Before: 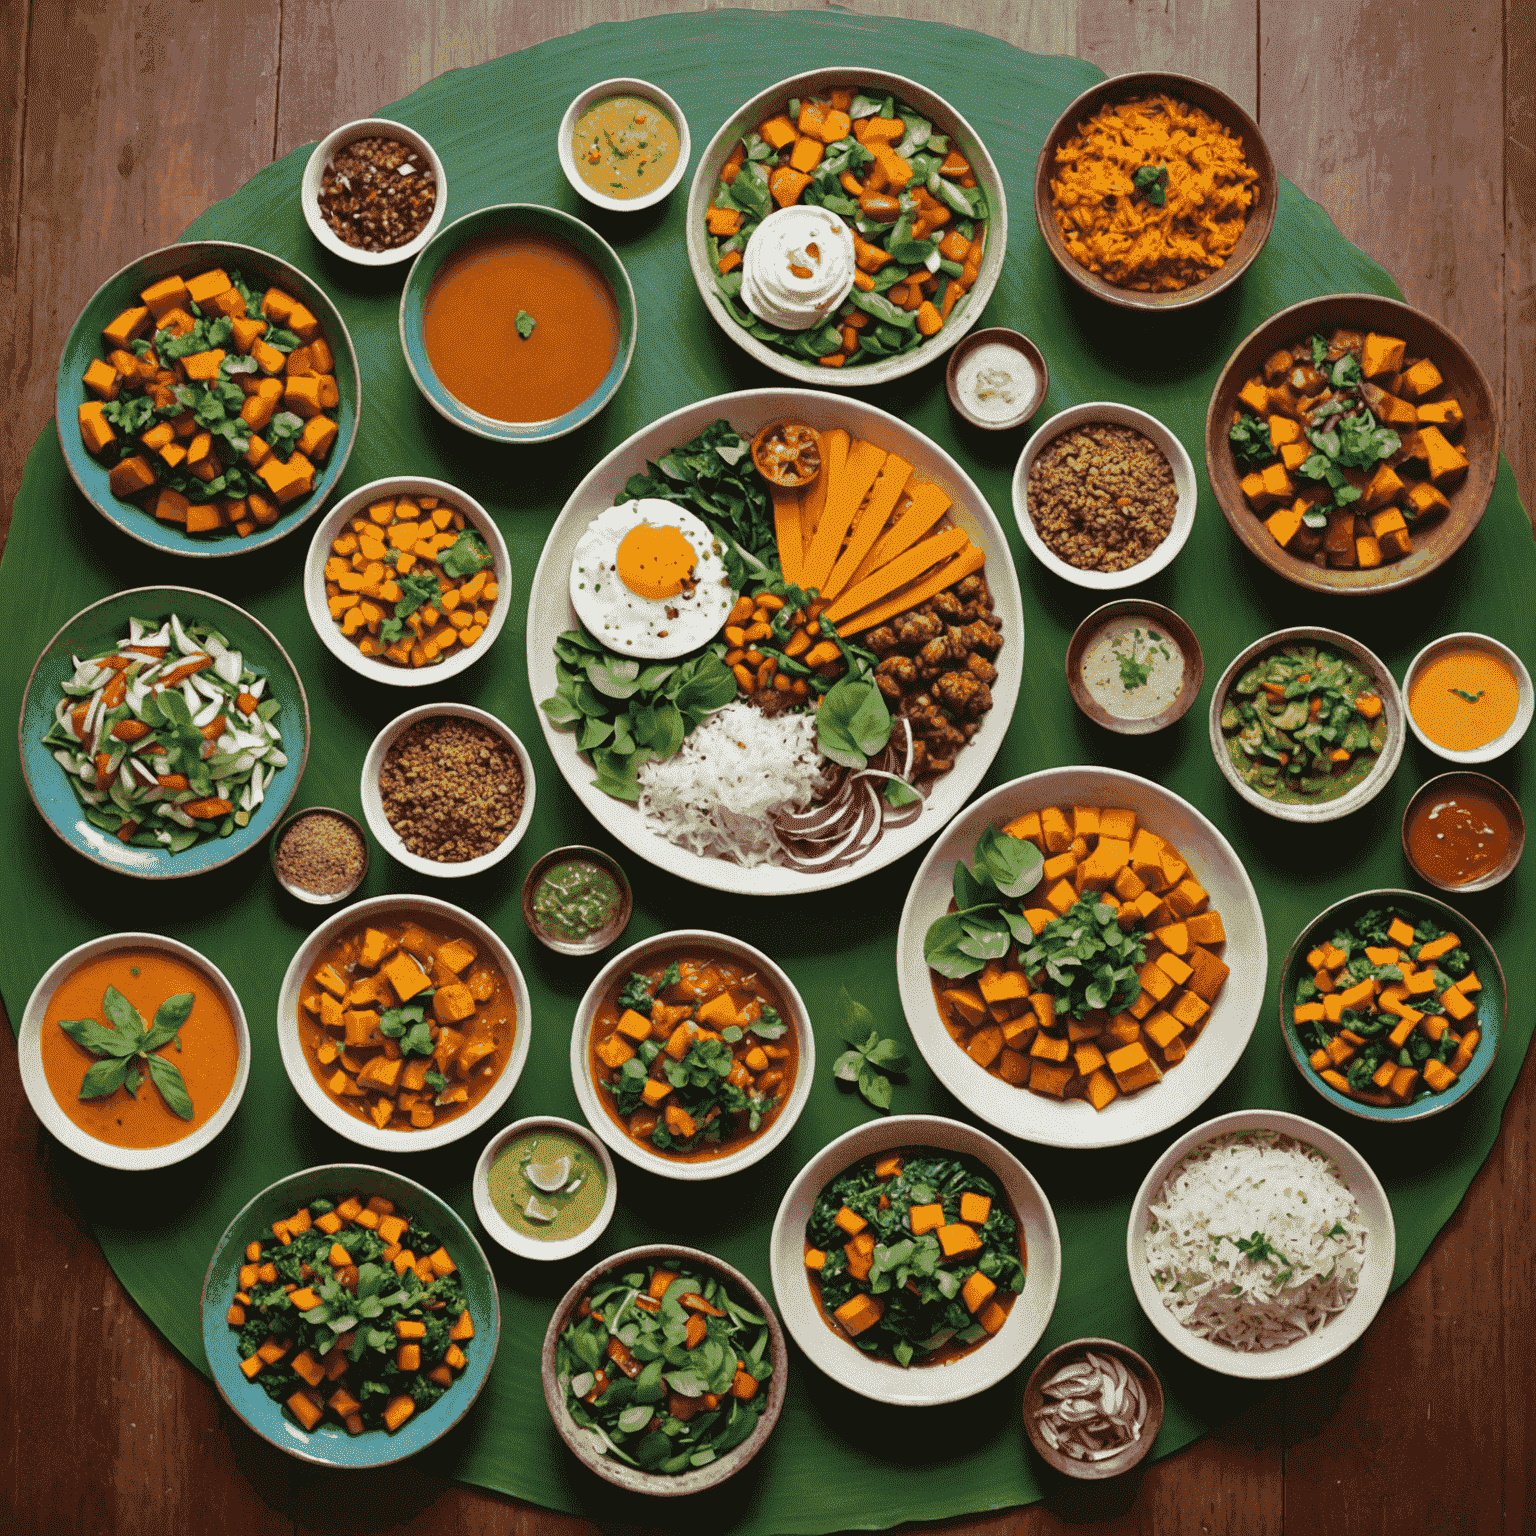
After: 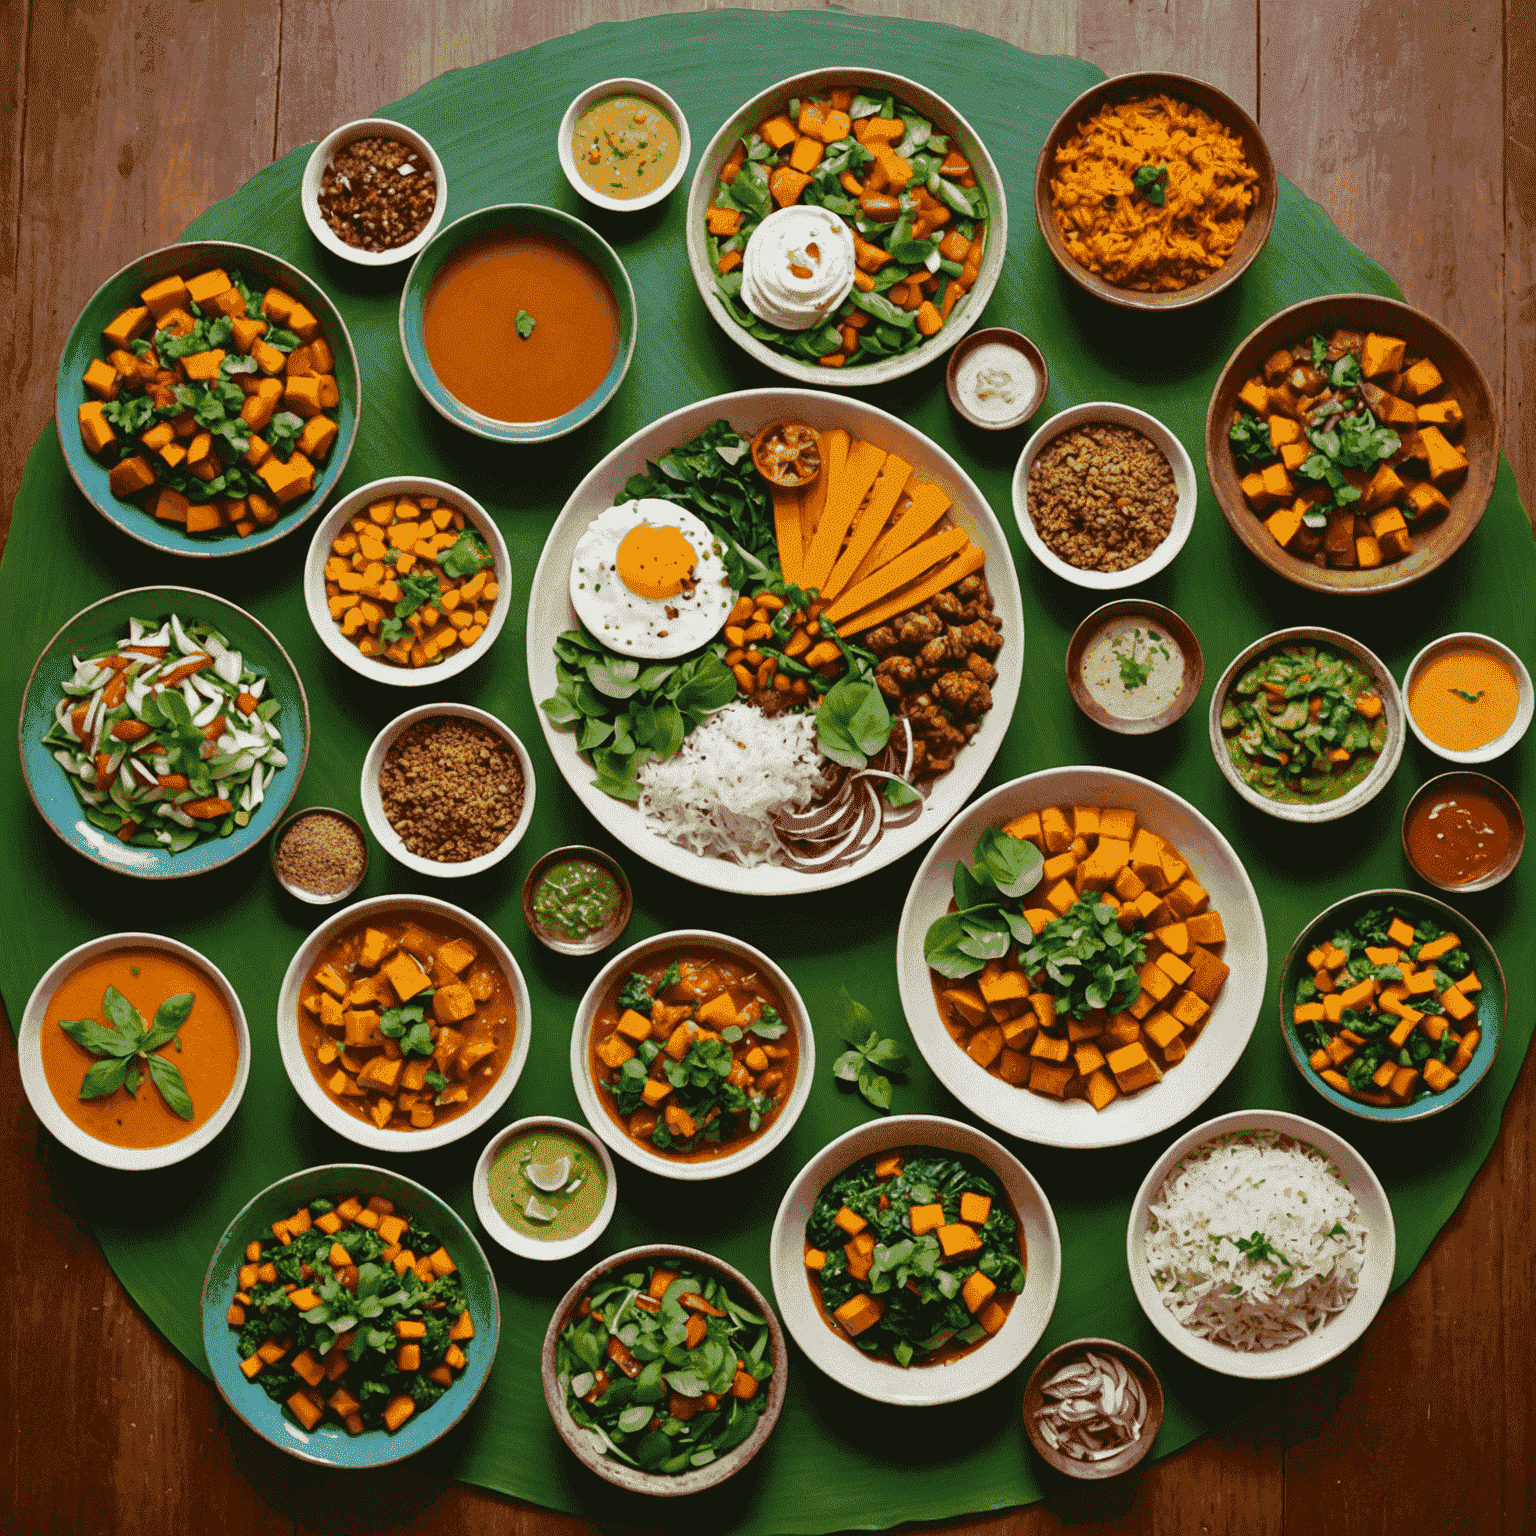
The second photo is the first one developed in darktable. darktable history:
color balance rgb: perceptual saturation grading › global saturation 20%, perceptual saturation grading › highlights -24.715%, perceptual saturation grading › shadows 23.971%
